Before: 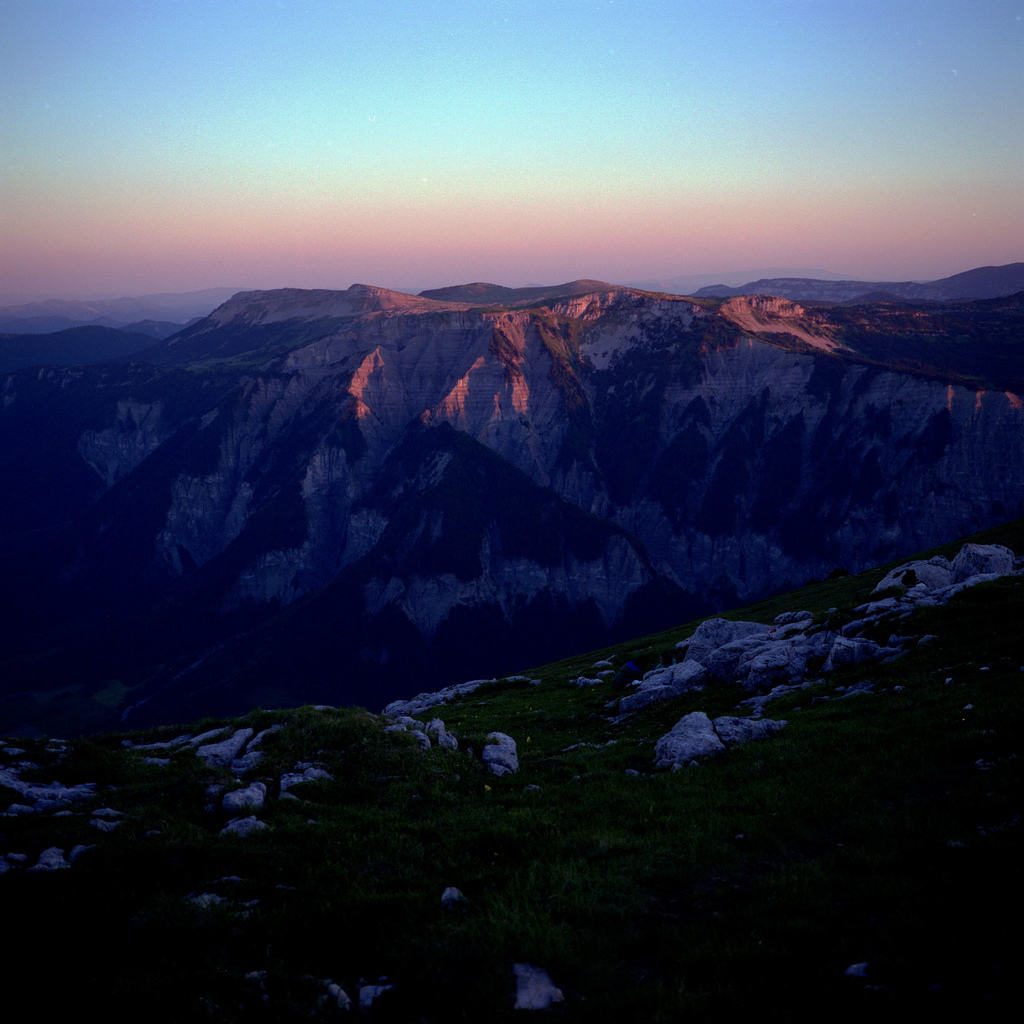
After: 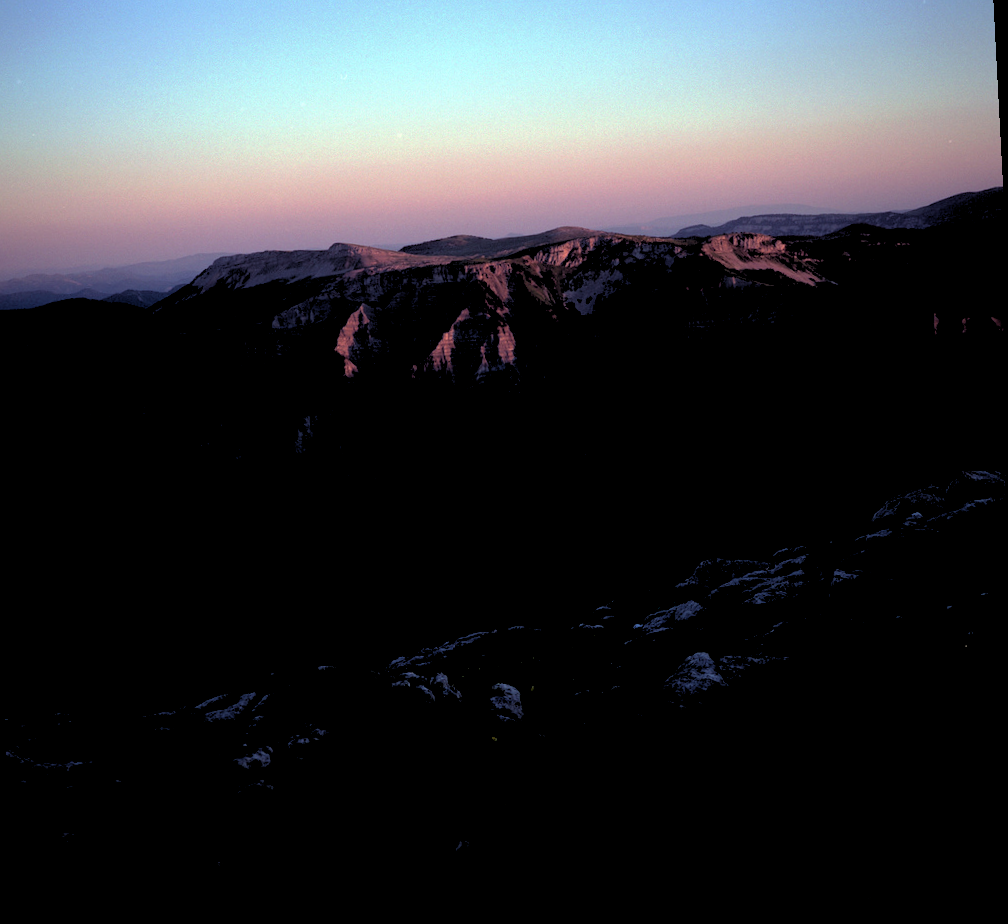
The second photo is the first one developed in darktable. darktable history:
rgb levels: levels [[0.034, 0.472, 0.904], [0, 0.5, 1], [0, 0.5, 1]]
color balance: input saturation 99%
rotate and perspective: rotation -3°, crop left 0.031, crop right 0.968, crop top 0.07, crop bottom 0.93
